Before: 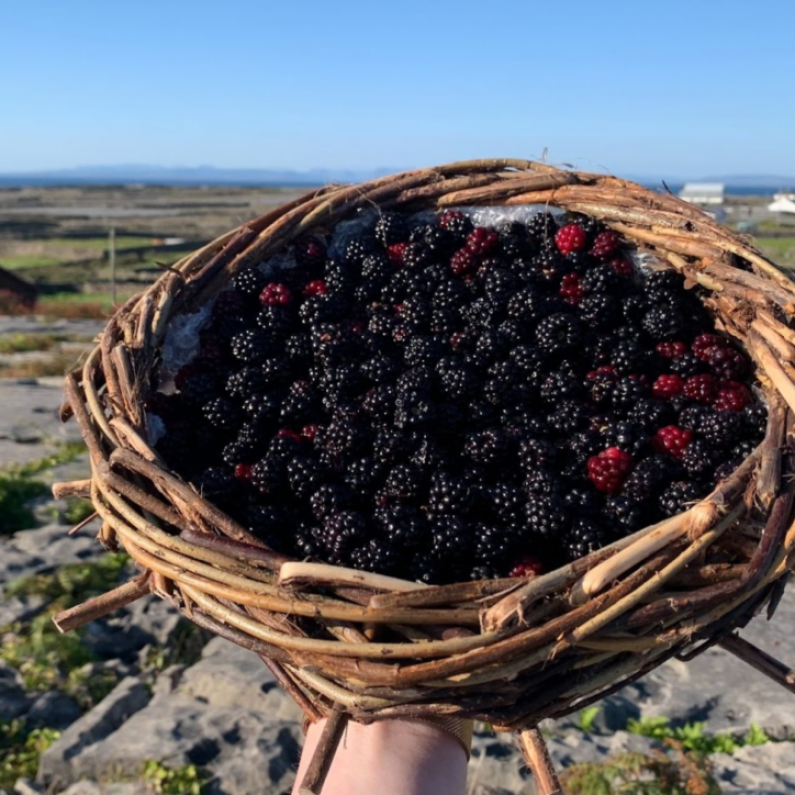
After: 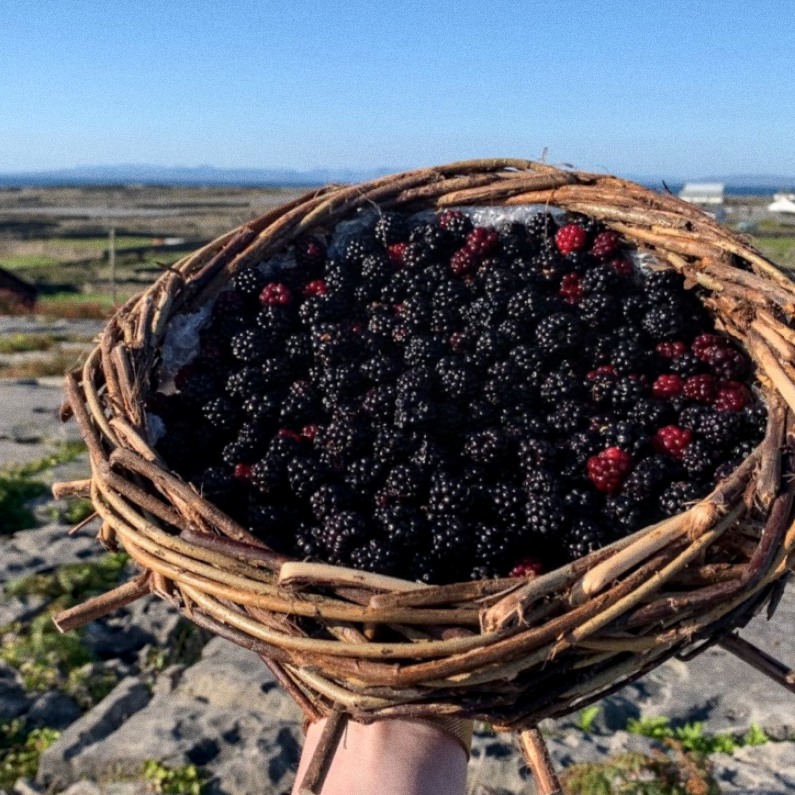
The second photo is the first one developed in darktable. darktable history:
local contrast: on, module defaults
grain: on, module defaults
